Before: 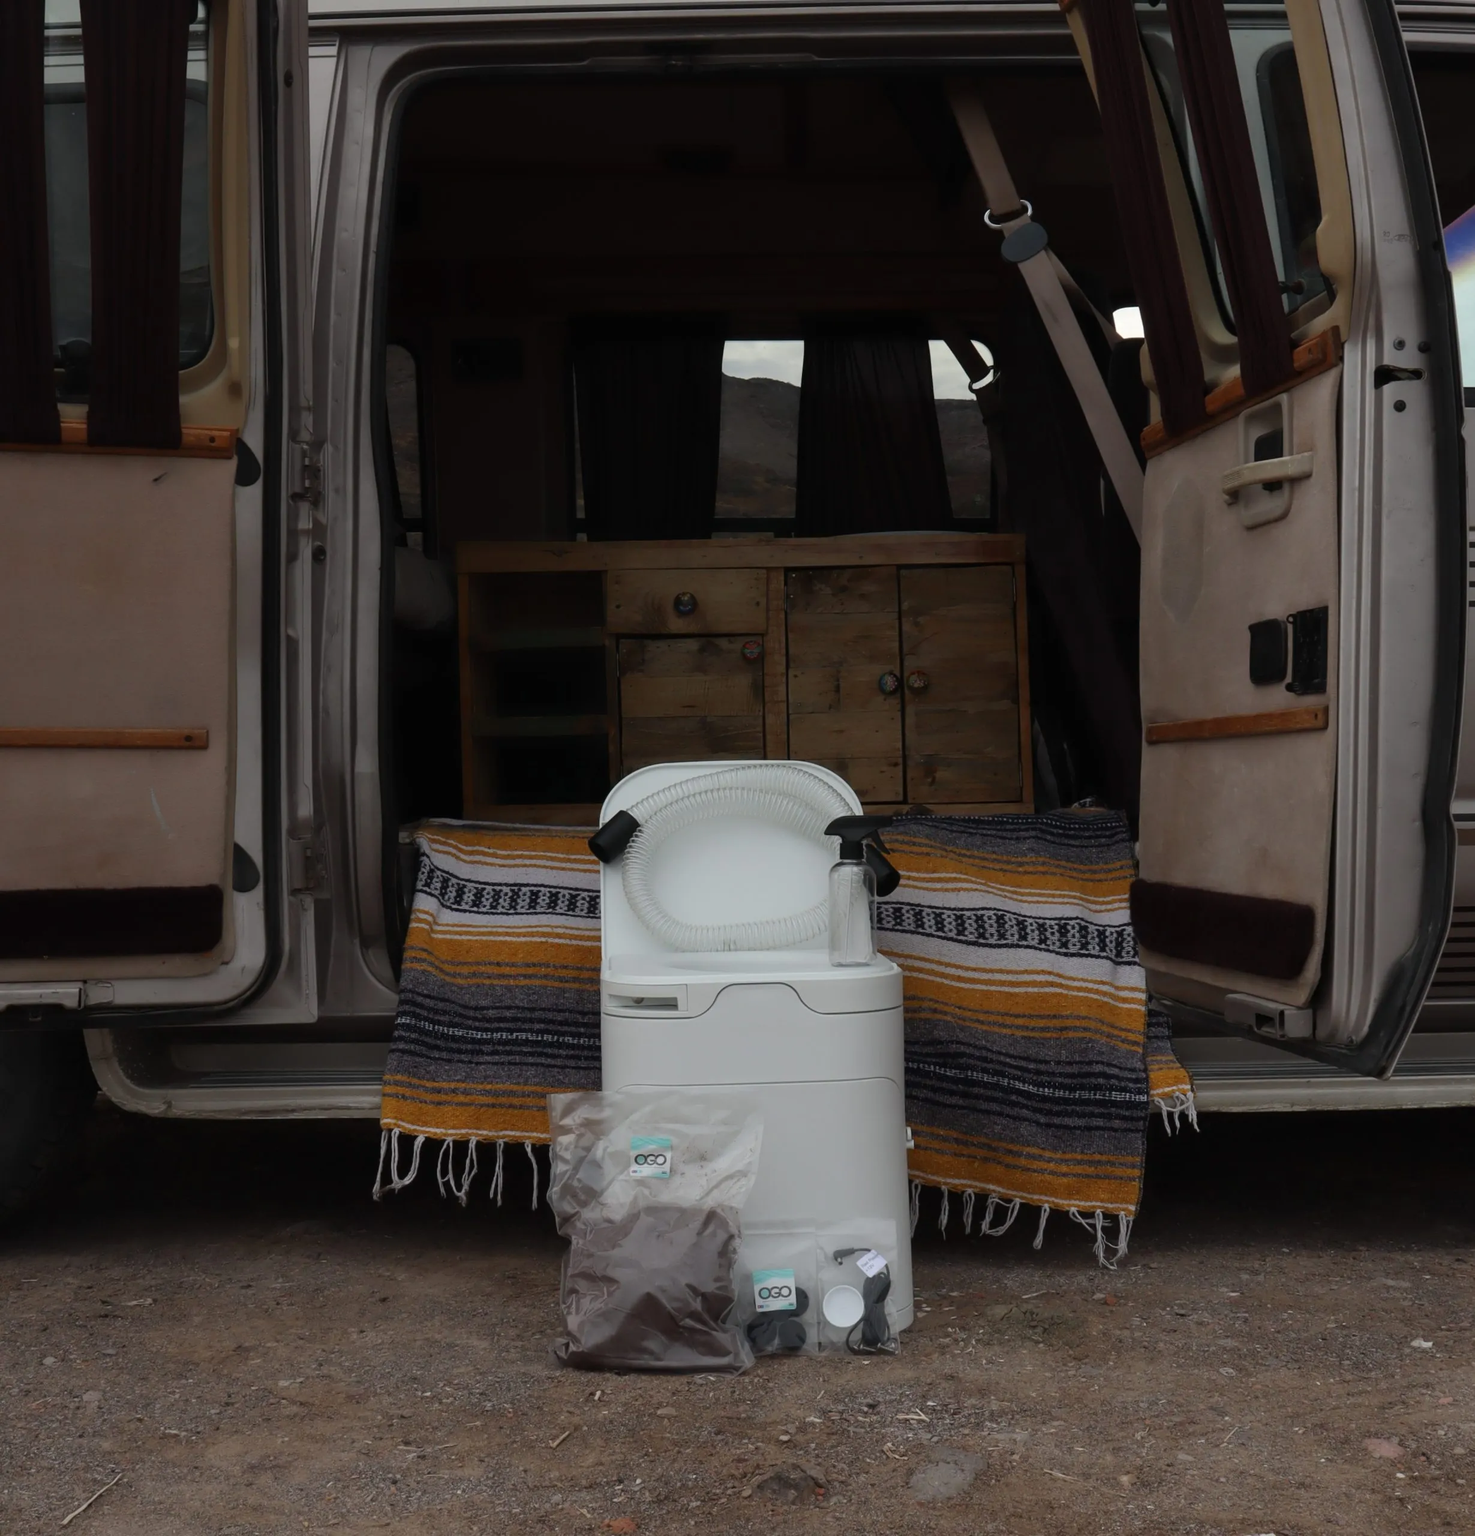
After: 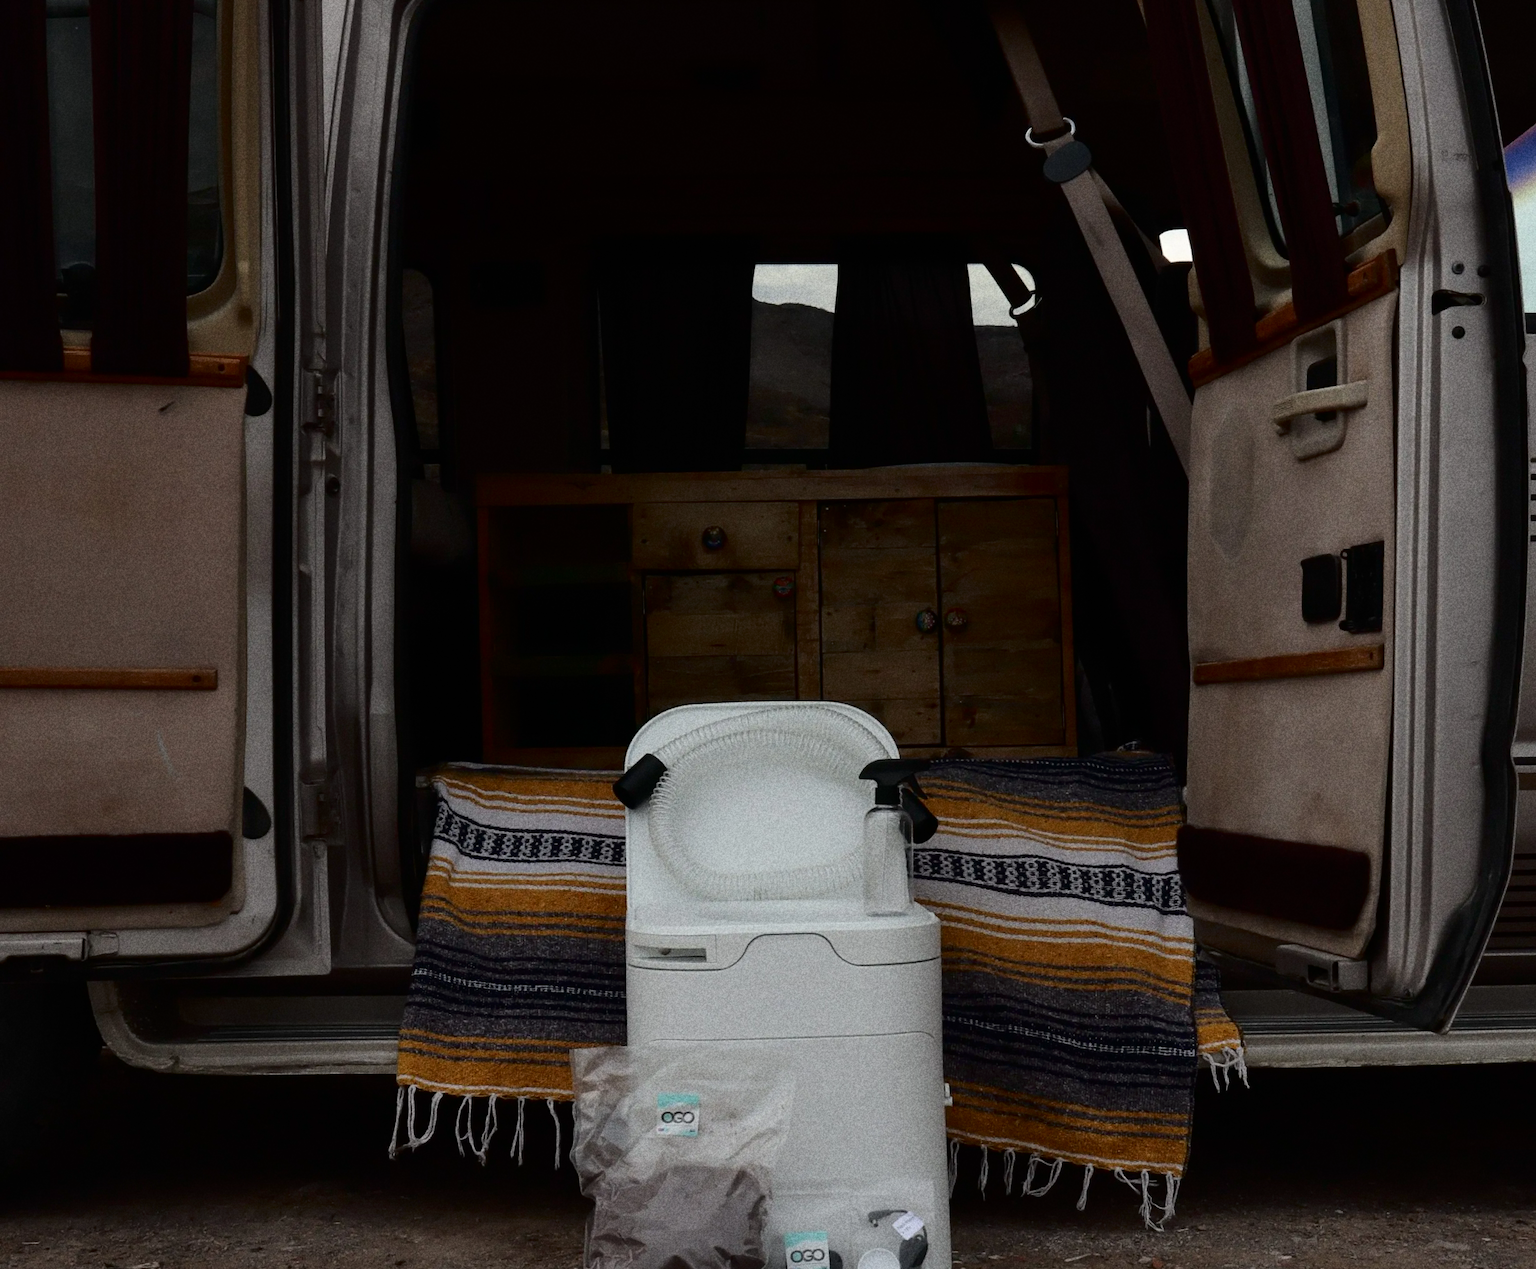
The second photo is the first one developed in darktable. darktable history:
crop and rotate: top 5.667%, bottom 14.937%
fill light: exposure -2 EV, width 8.6
grain: coarseness 11.82 ISO, strength 36.67%, mid-tones bias 74.17%
